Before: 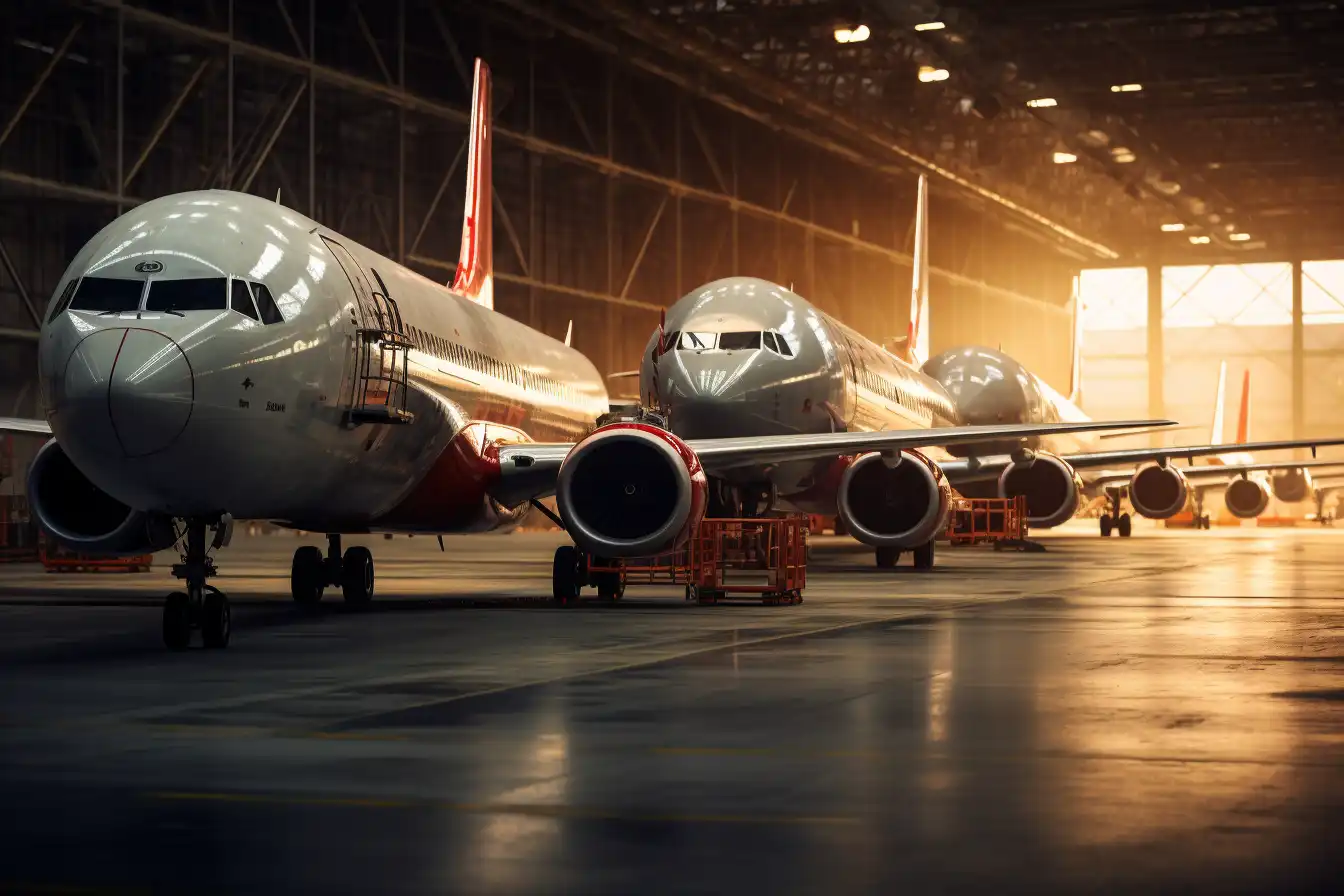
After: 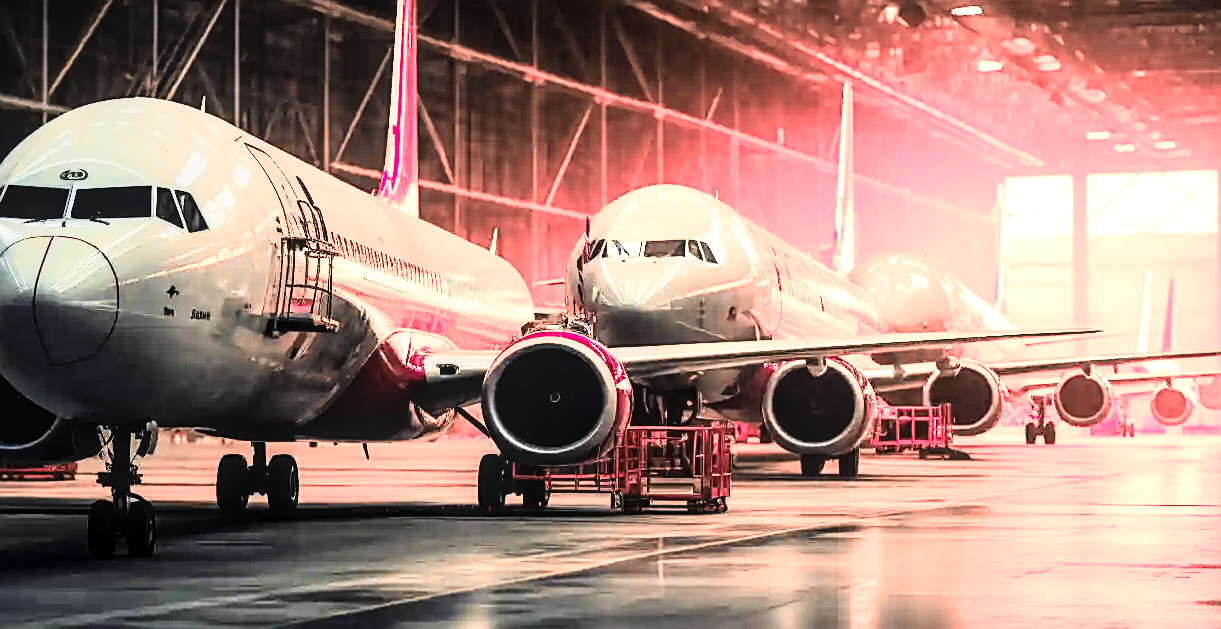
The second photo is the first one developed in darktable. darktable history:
exposure: black level correction 0, exposure 1.55 EV, compensate exposure bias true, compensate highlight preservation false
crop: left 5.596%, top 10.314%, right 3.534%, bottom 19.395%
local contrast: on, module defaults
sharpen: on, module defaults
rgb curve: curves: ch0 [(0, 0) (0.21, 0.15) (0.24, 0.21) (0.5, 0.75) (0.75, 0.96) (0.89, 0.99) (1, 1)]; ch1 [(0, 0.02) (0.21, 0.13) (0.25, 0.2) (0.5, 0.67) (0.75, 0.9) (0.89, 0.97) (1, 1)]; ch2 [(0, 0.02) (0.21, 0.13) (0.25, 0.2) (0.5, 0.67) (0.75, 0.9) (0.89, 0.97) (1, 1)], compensate middle gray true
color zones: curves: ch2 [(0, 0.488) (0.143, 0.417) (0.286, 0.212) (0.429, 0.179) (0.571, 0.154) (0.714, 0.415) (0.857, 0.495) (1, 0.488)]
